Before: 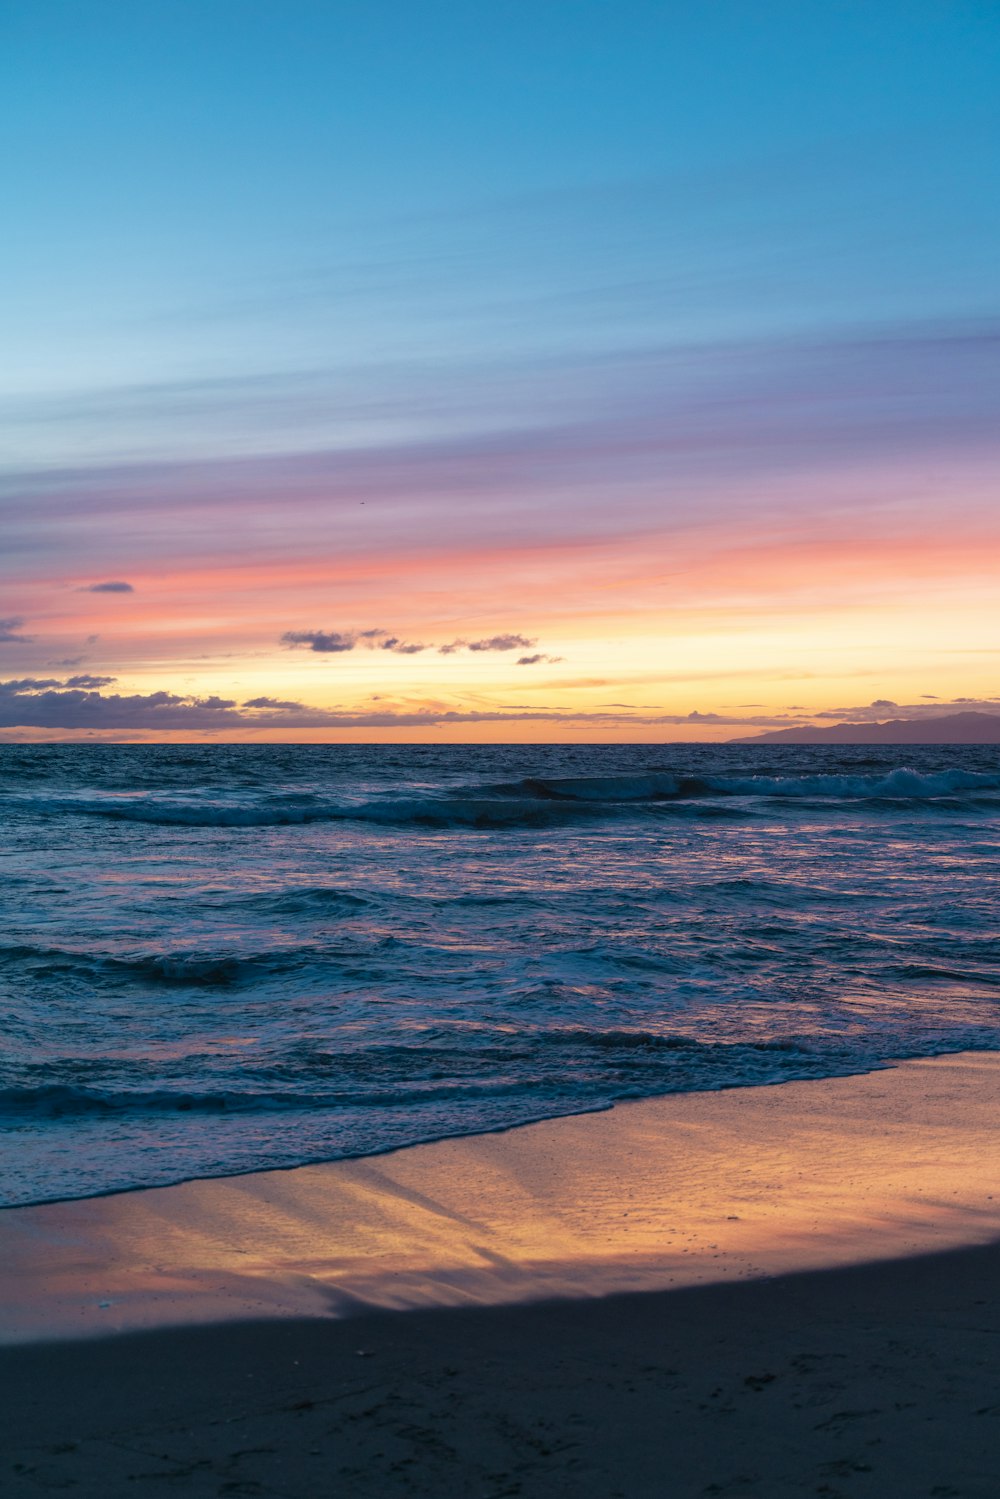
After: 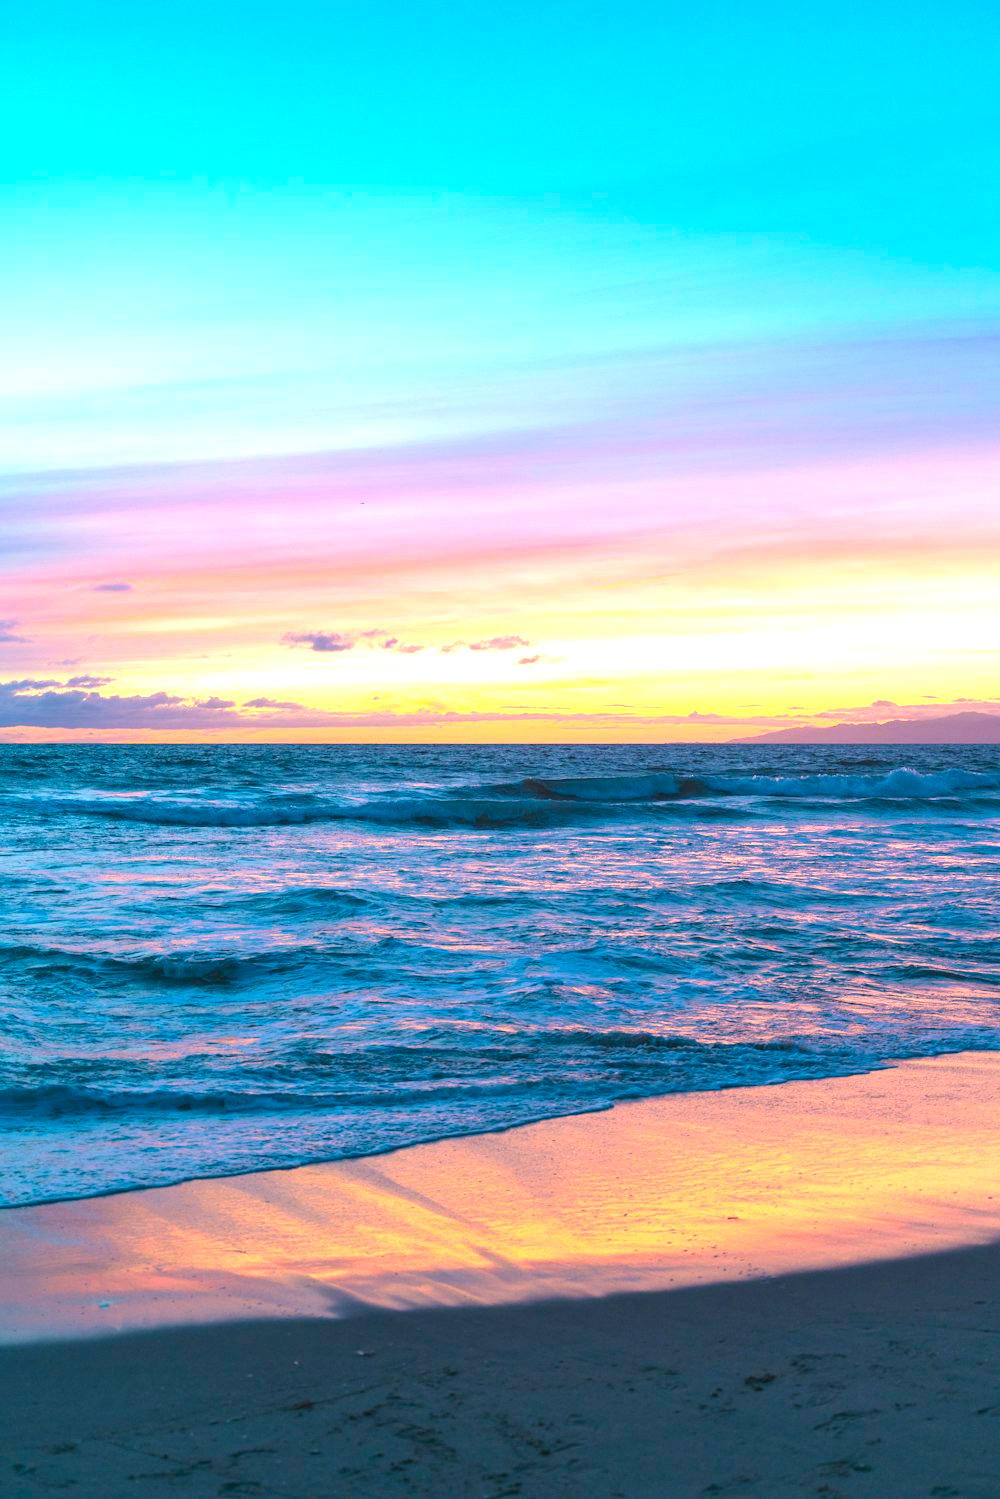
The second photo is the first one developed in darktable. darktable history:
exposure: black level correction 0, exposure 1.2 EV, compensate exposure bias true, compensate highlight preservation false
contrast brightness saturation: brightness 0.09, saturation 0.19
